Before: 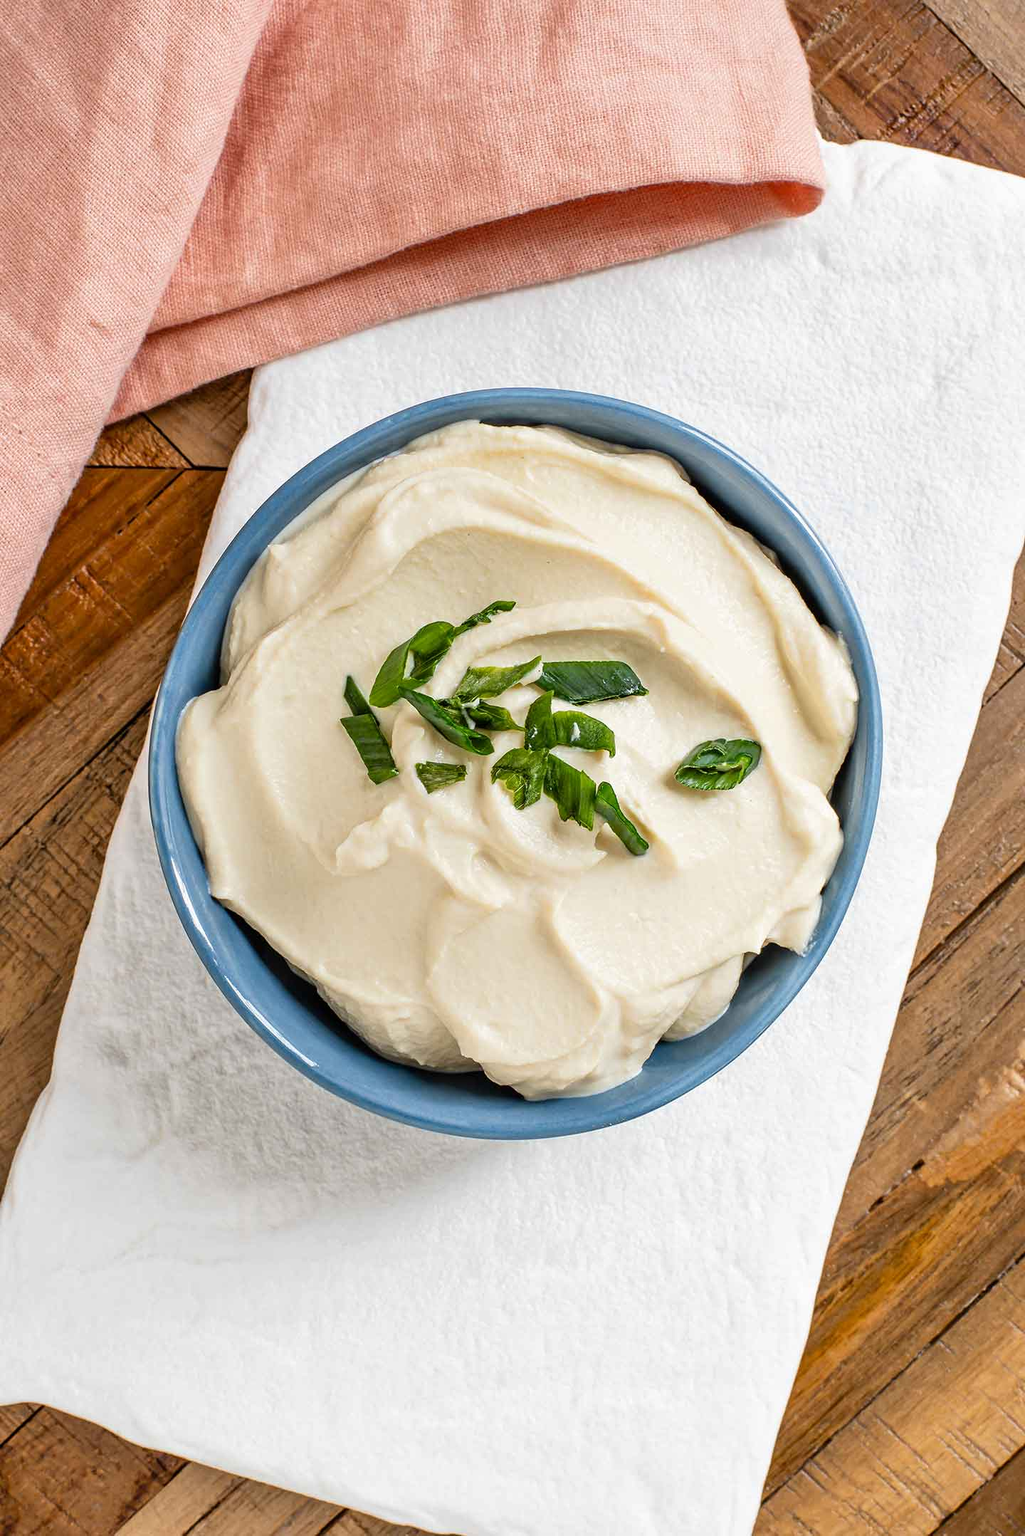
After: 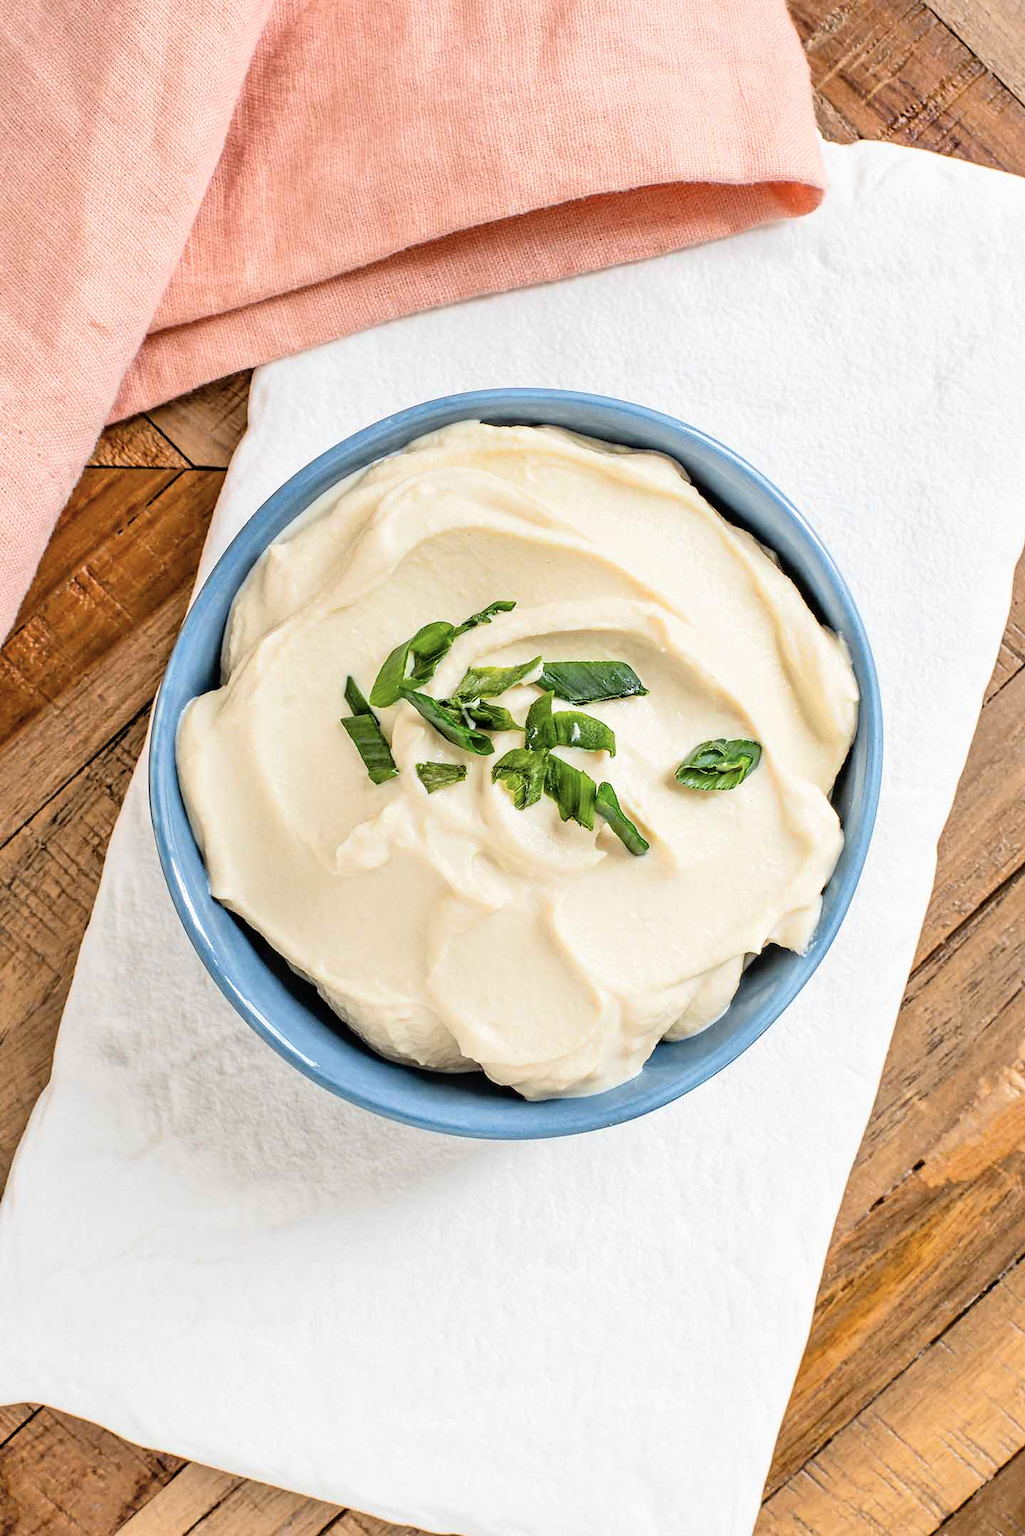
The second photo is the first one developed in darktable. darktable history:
tone curve: curves: ch0 [(0, 0) (0.07, 0.057) (0.15, 0.177) (0.352, 0.445) (0.59, 0.703) (0.857, 0.908) (1, 1)], color space Lab, independent channels, preserve colors none
